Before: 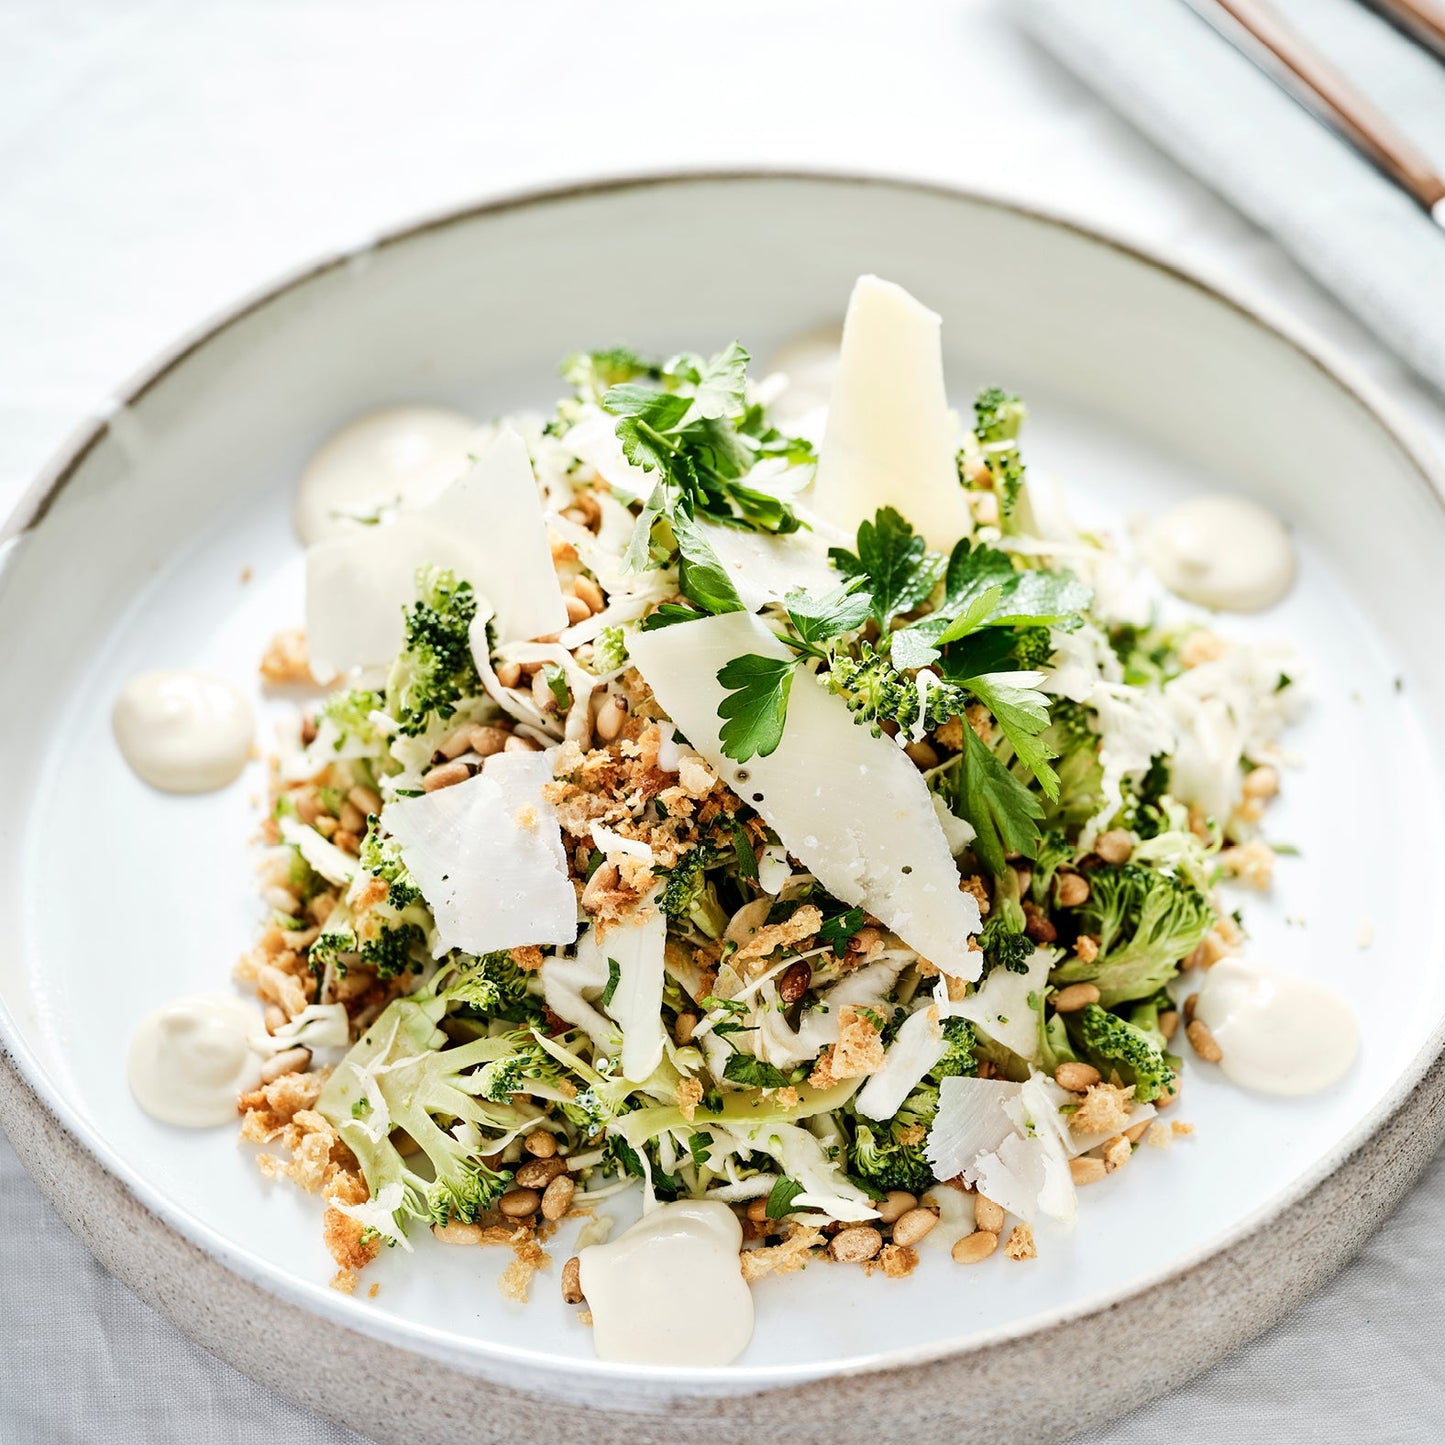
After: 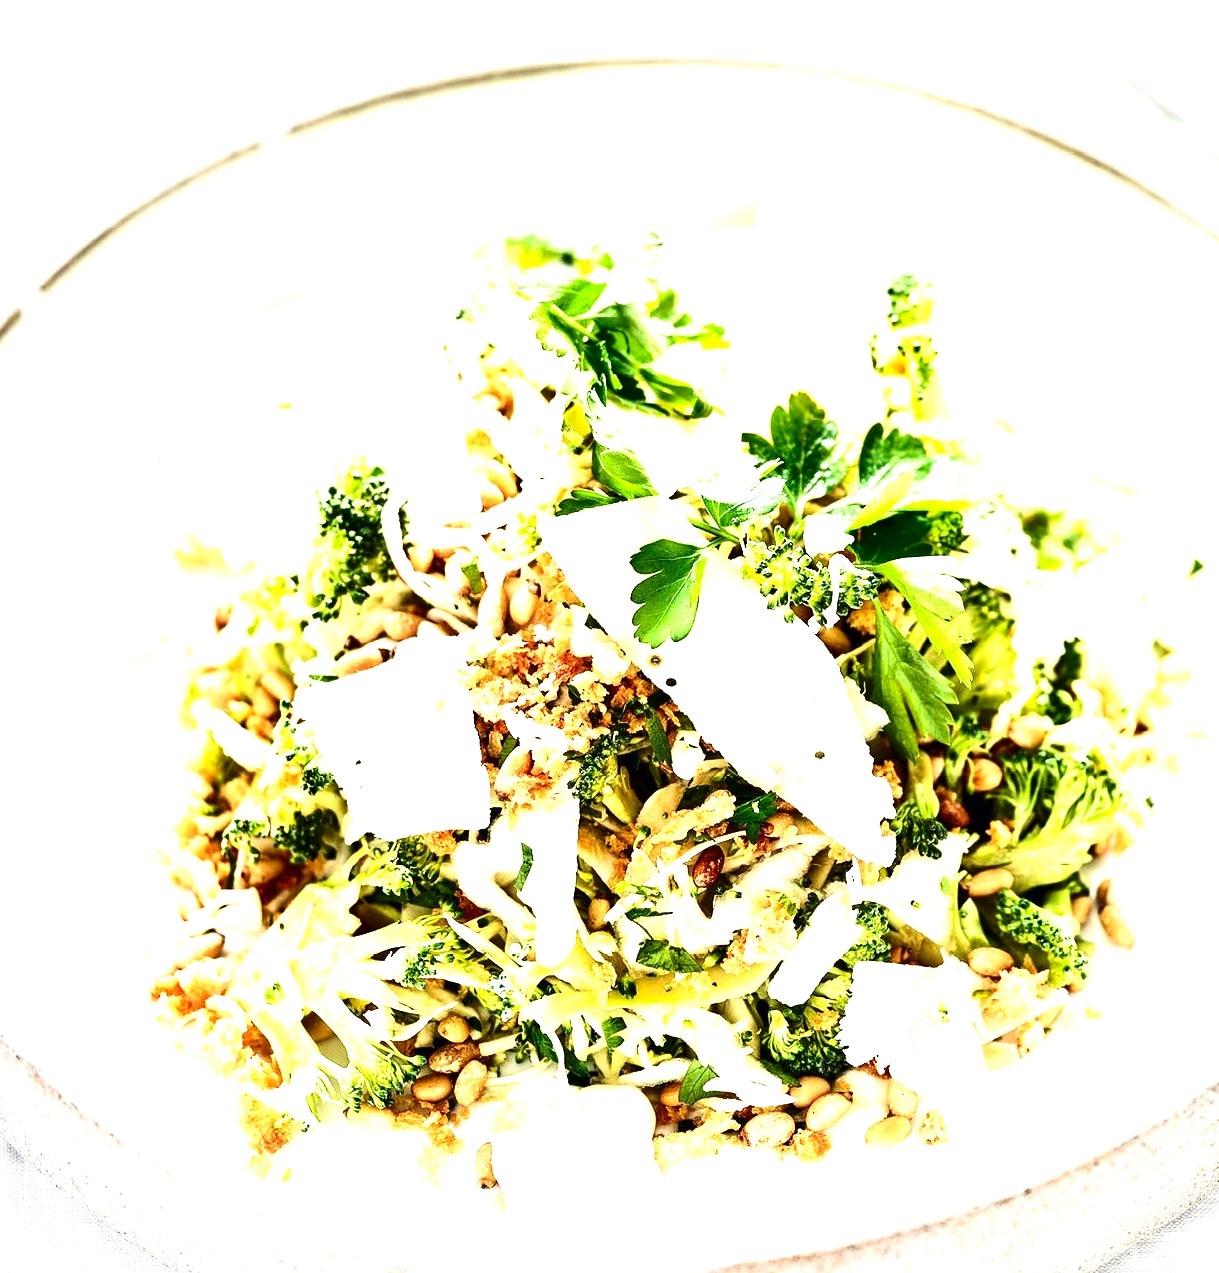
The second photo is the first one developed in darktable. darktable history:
exposure: black level correction 0, exposure 1.563 EV, compensate highlight preservation false
crop: left 6.053%, top 7.961%, right 9.542%, bottom 3.916%
contrast brightness saturation: contrast 0.198, brightness -0.107, saturation 0.104
